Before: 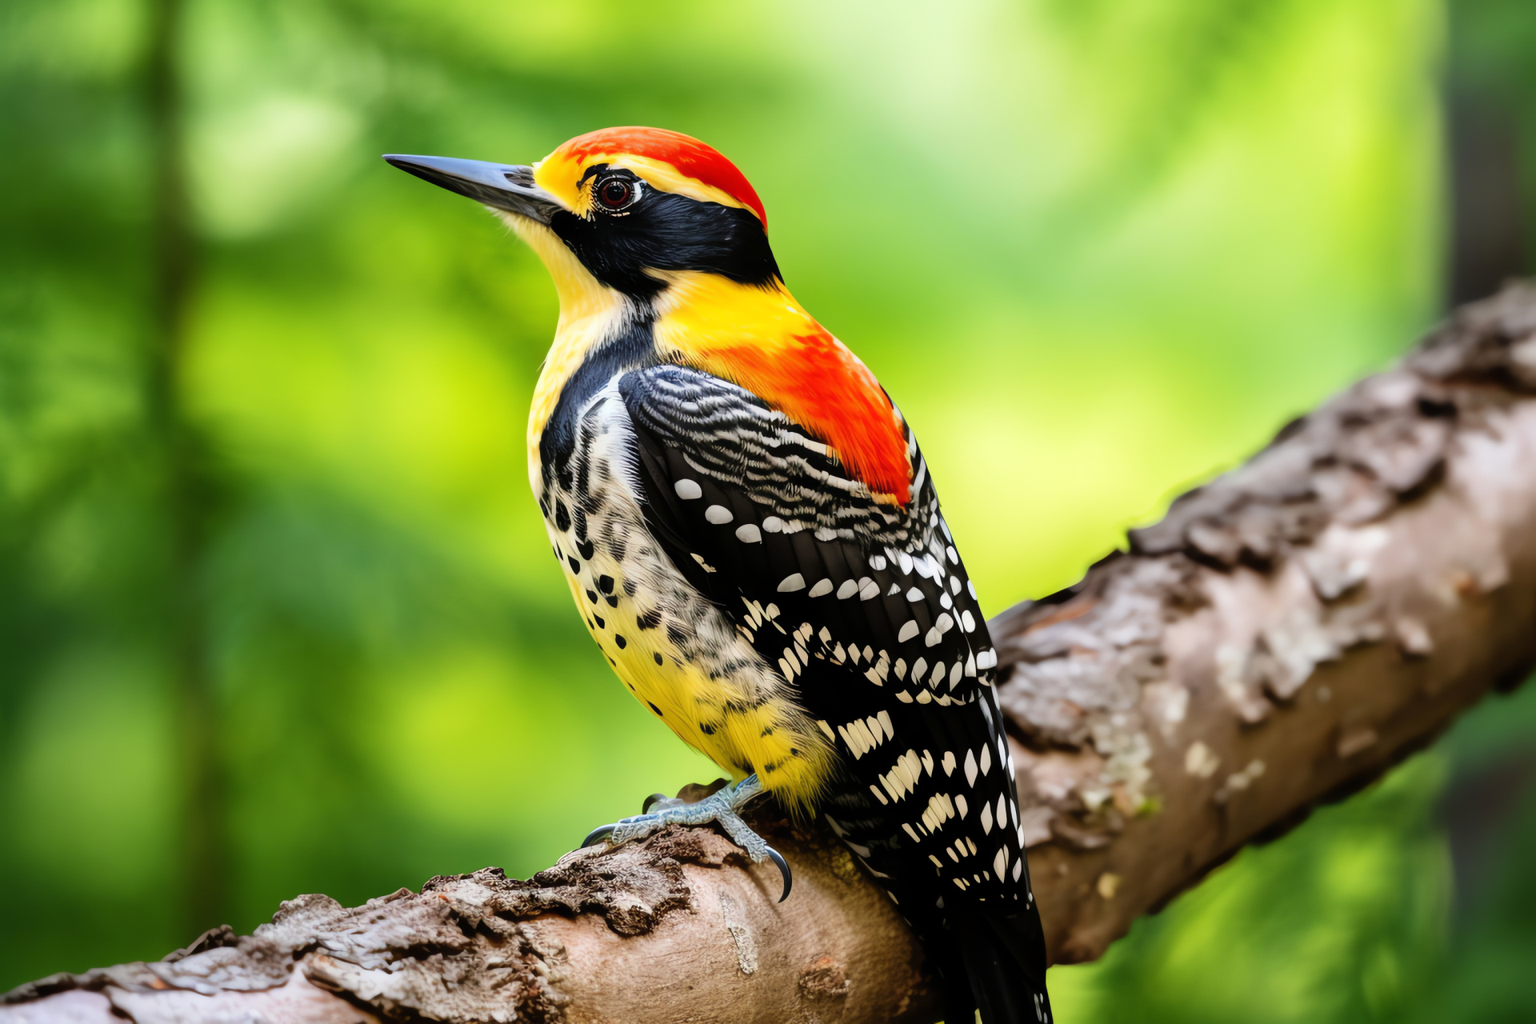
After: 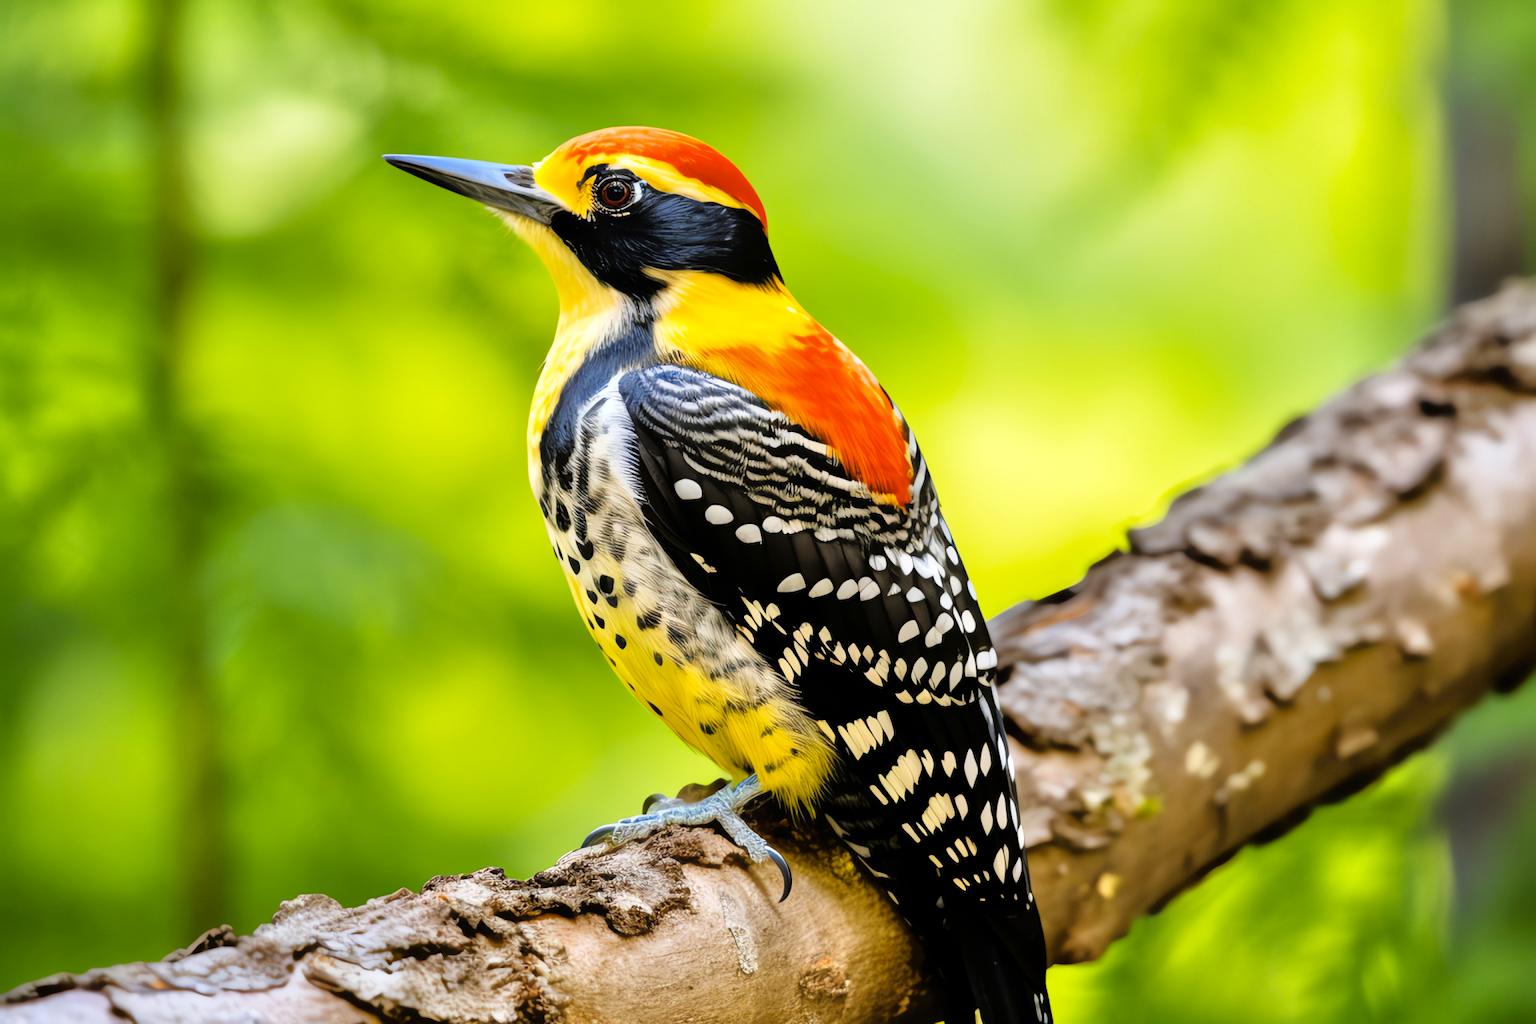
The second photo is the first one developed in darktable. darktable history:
tone equalizer: -7 EV 0.15 EV, -6 EV 0.6 EV, -5 EV 1.15 EV, -4 EV 1.33 EV, -3 EV 1.15 EV, -2 EV 0.6 EV, -1 EV 0.15 EV, mask exposure compensation -0.5 EV
color contrast: green-magenta contrast 0.85, blue-yellow contrast 1.25, unbound 0
